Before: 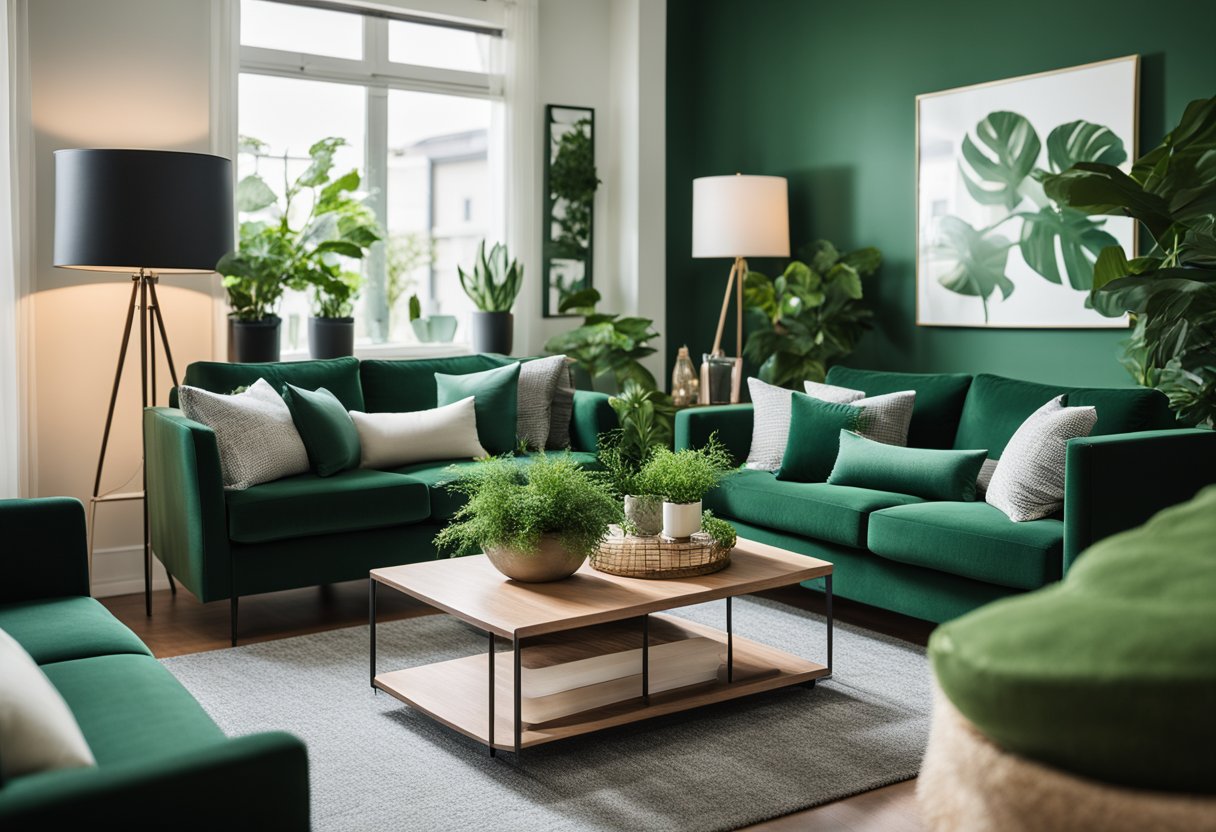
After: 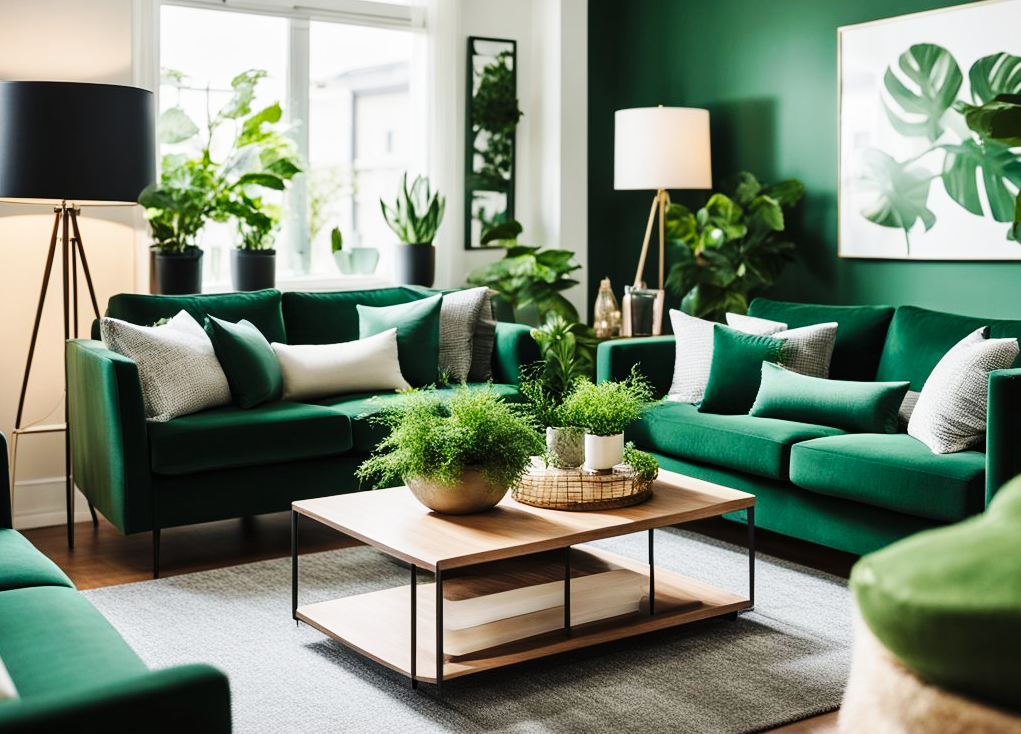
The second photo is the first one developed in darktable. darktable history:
crop: left 6.467%, top 8.191%, right 9.536%, bottom 3.536%
base curve: curves: ch0 [(0, 0) (0.032, 0.025) (0.121, 0.166) (0.206, 0.329) (0.605, 0.79) (1, 1)], preserve colors none
